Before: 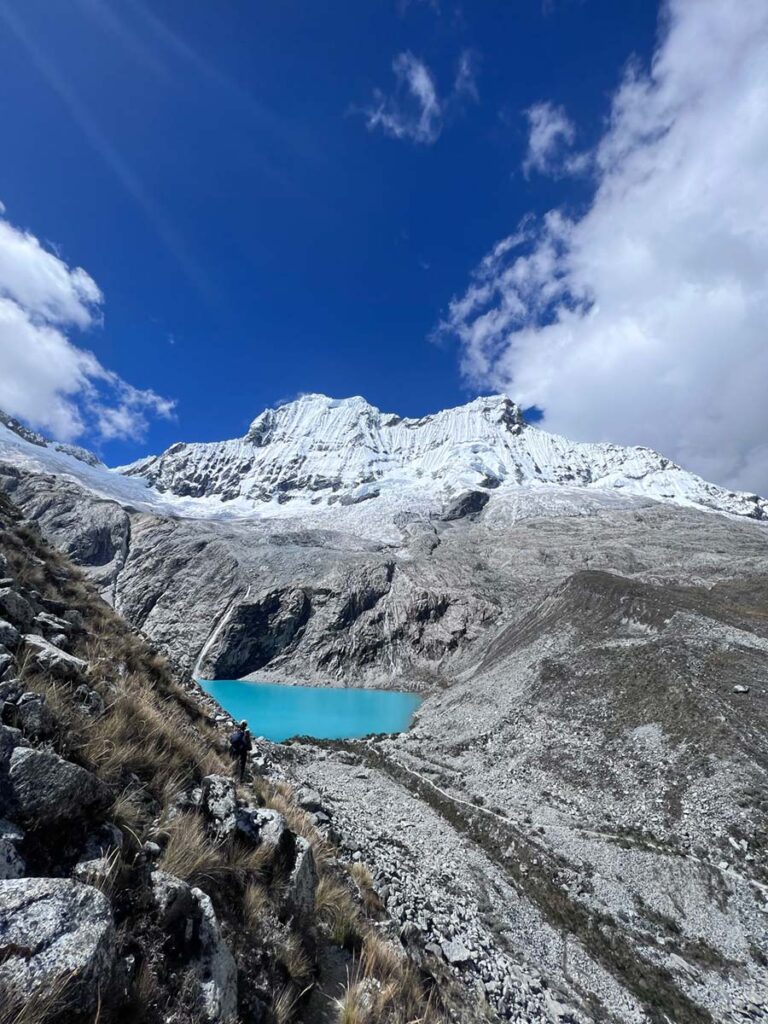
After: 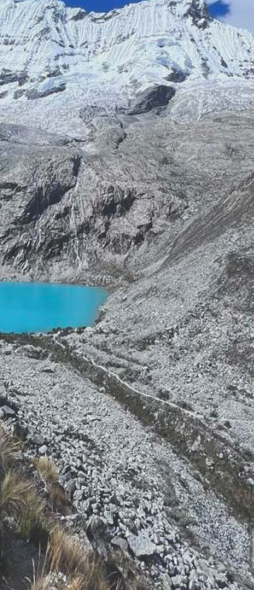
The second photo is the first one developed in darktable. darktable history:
color balance rgb: perceptual saturation grading › global saturation 19.537%, contrast -9.624%
crop: left 40.916%, top 39.665%, right 25.946%, bottom 2.691%
exposure: black level correction -0.021, exposure -0.036 EV, compensate exposure bias true, compensate highlight preservation false
